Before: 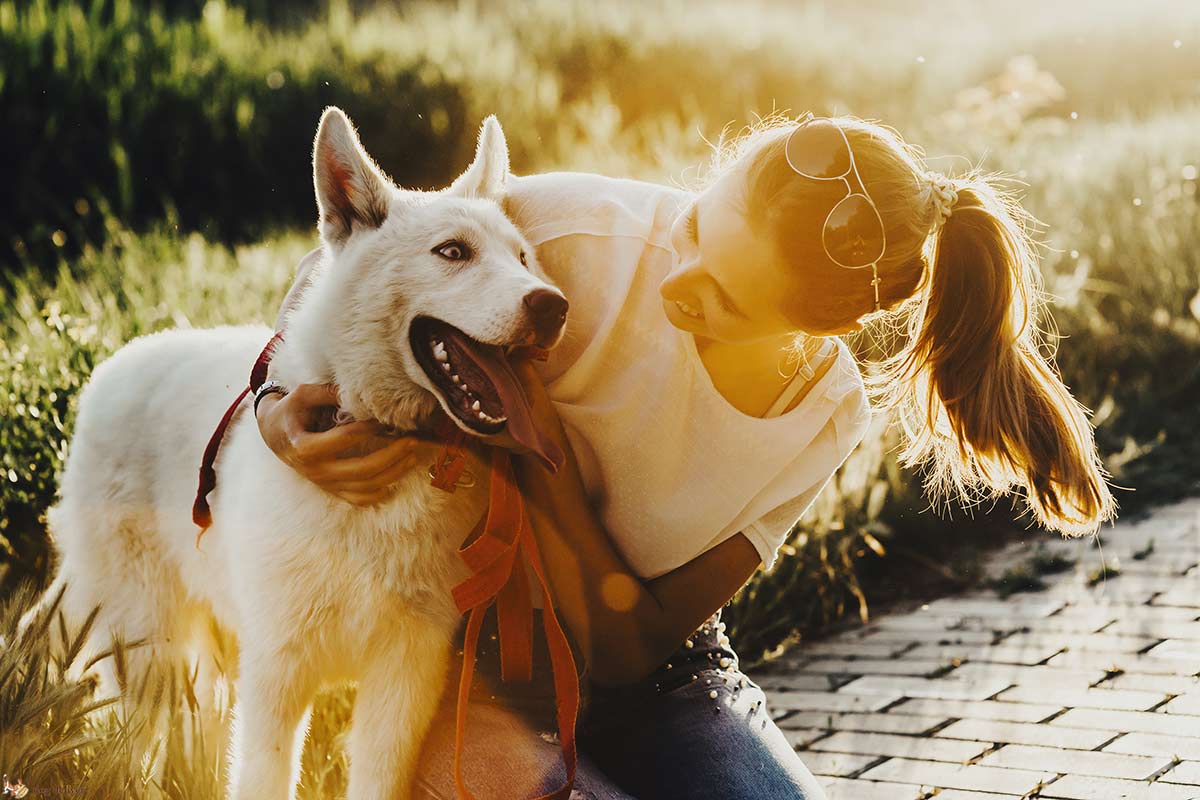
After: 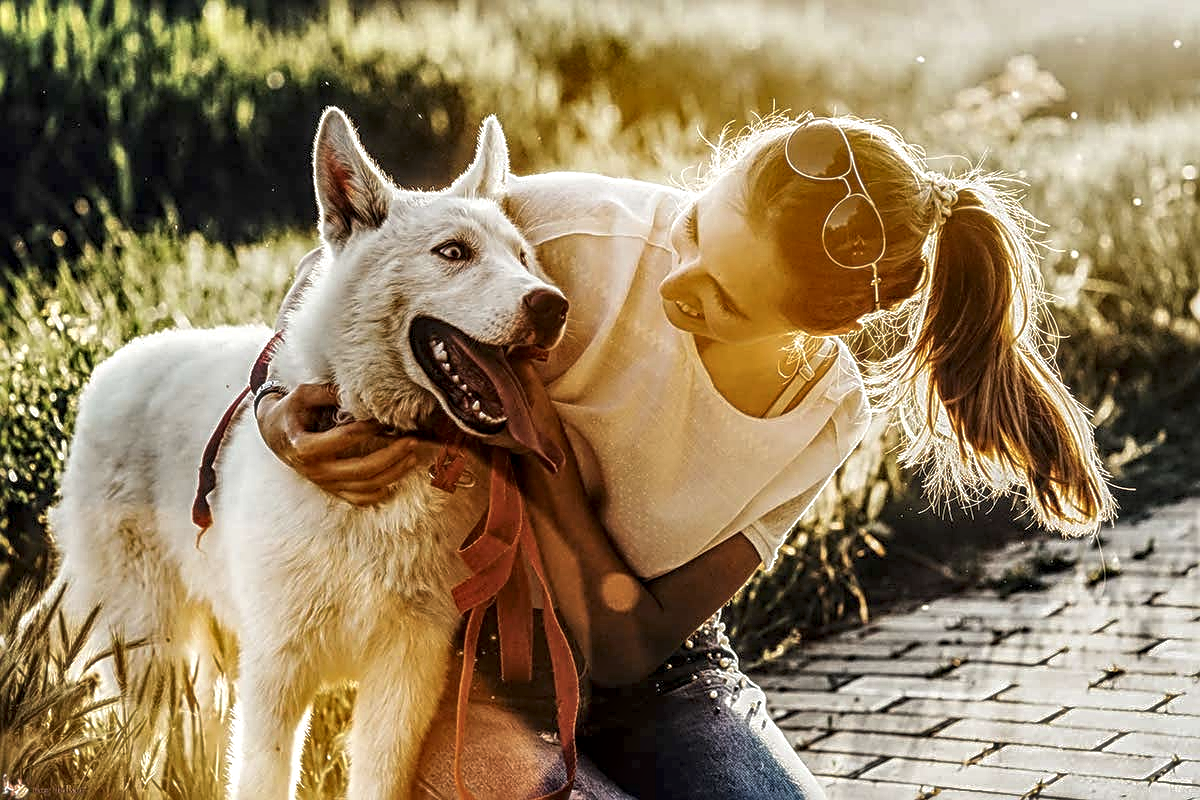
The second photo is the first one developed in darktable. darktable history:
soften: size 10%, saturation 50%, brightness 0.2 EV, mix 10%
shadows and highlights: soften with gaussian
local contrast: highlights 0%, shadows 0%, detail 182%
tone equalizer: on, module defaults
exposure: compensate highlight preservation false
sharpen: radius 3.025, amount 0.757
